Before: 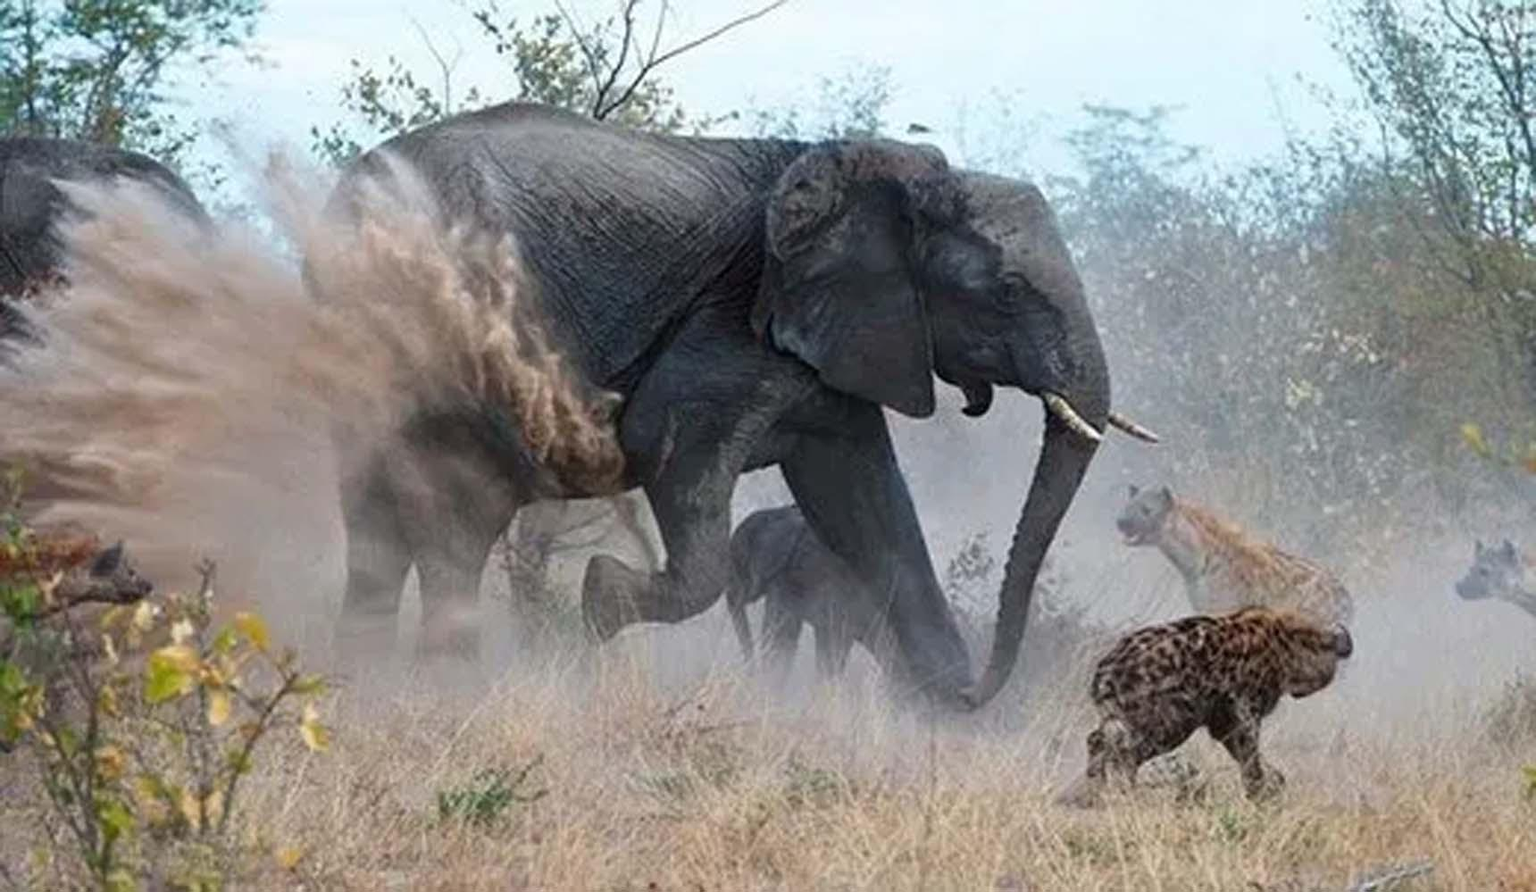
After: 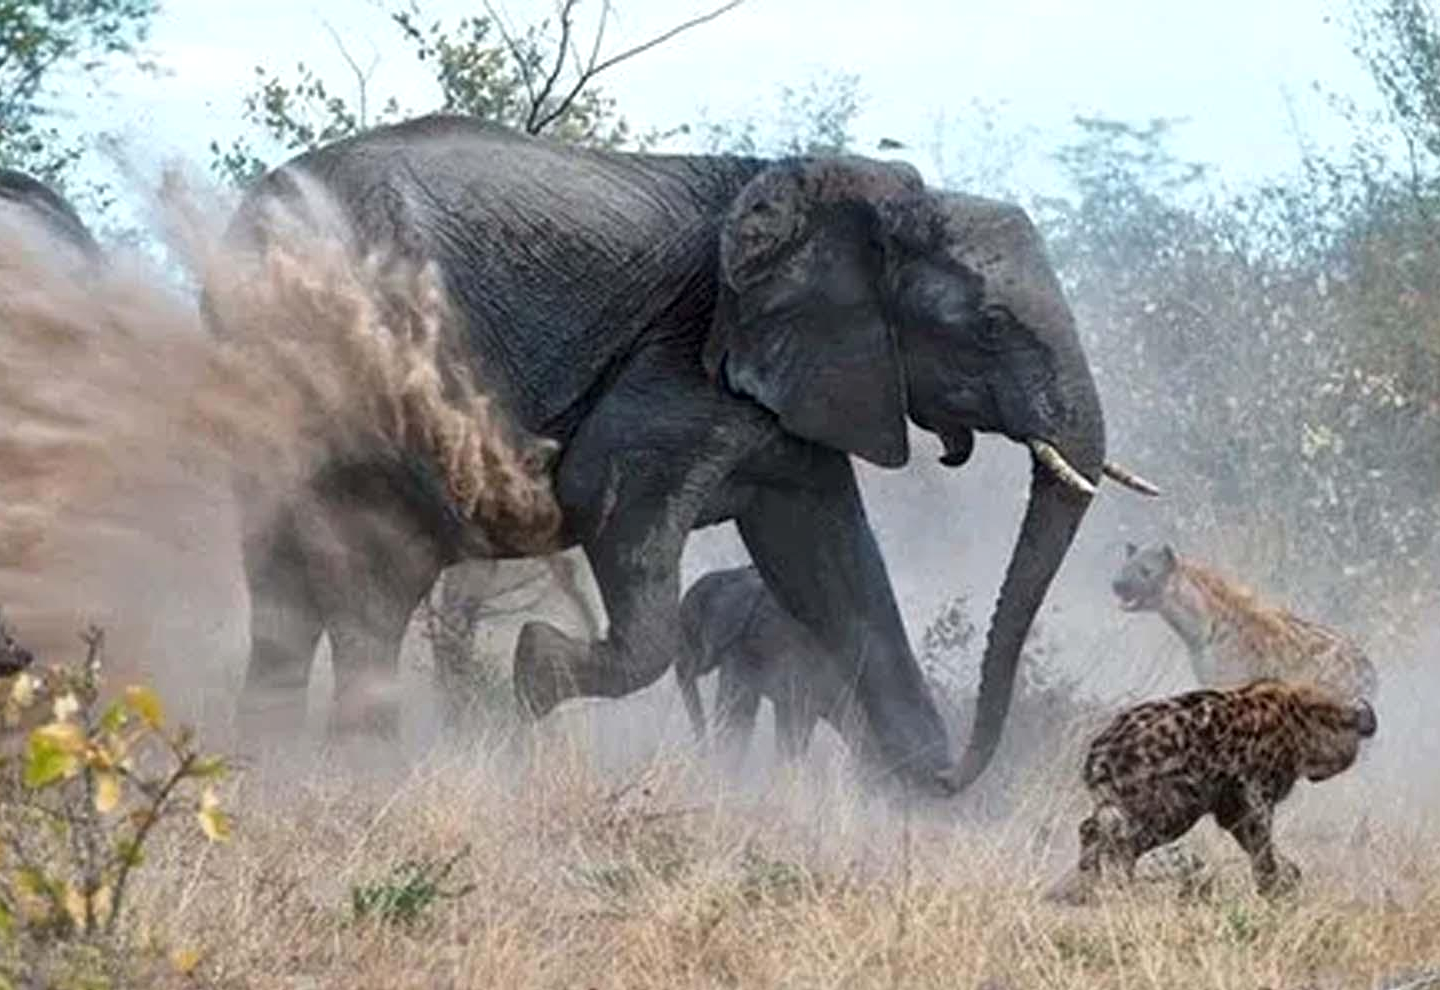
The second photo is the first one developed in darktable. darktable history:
exposure: exposure 0.127 EV, compensate highlight preservation false
crop: left 8.026%, right 7.374%
local contrast: mode bilateral grid, contrast 20, coarseness 50, detail 120%, midtone range 0.2
